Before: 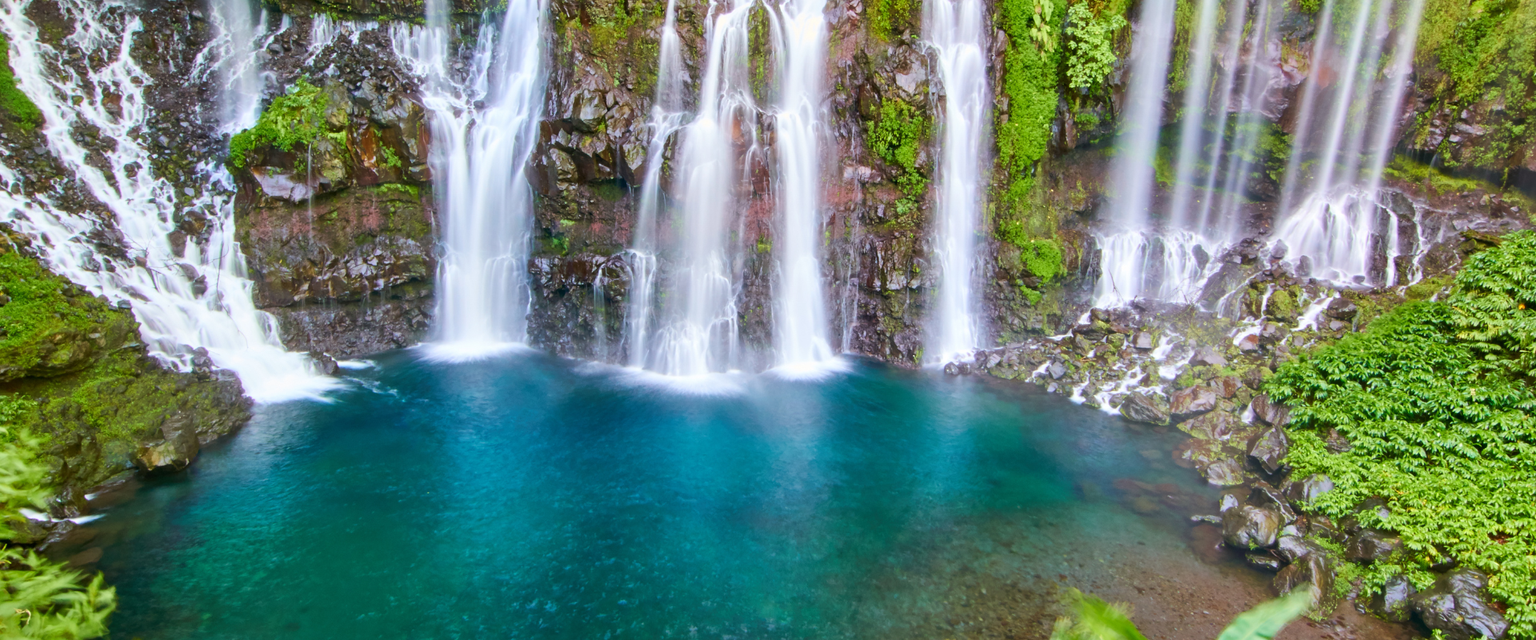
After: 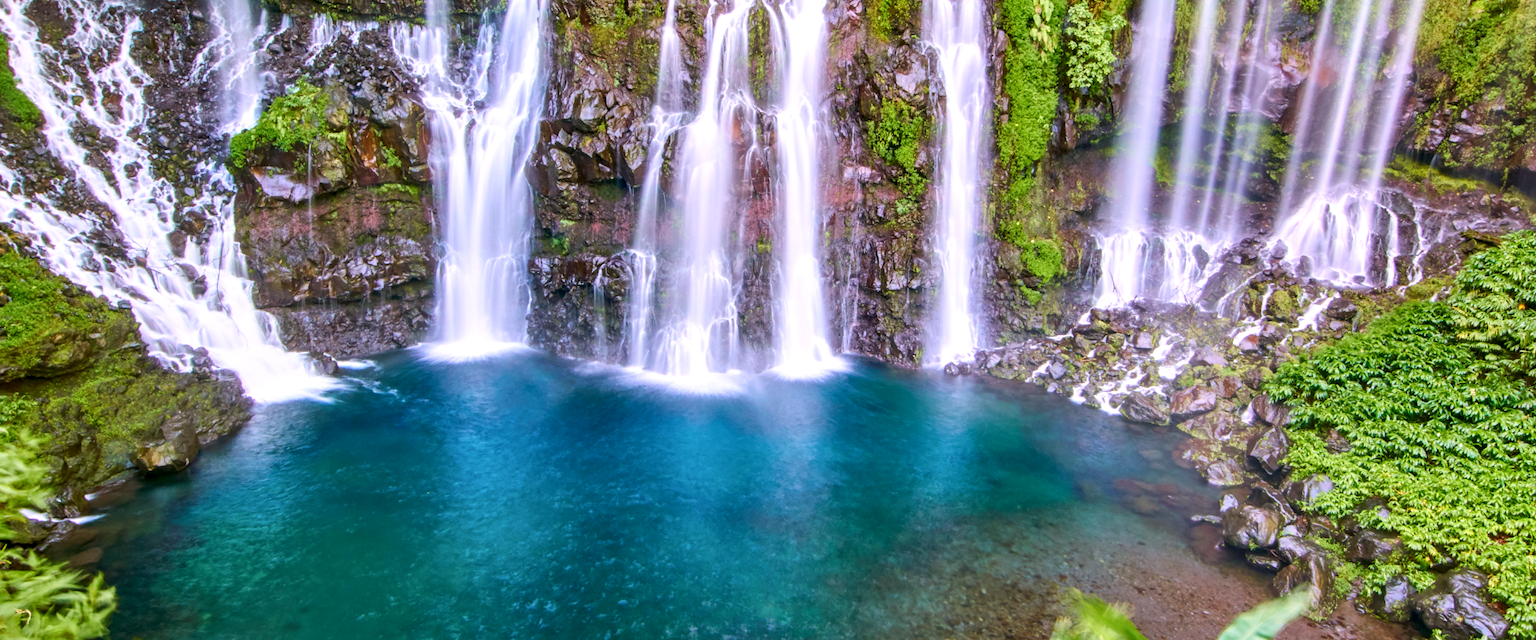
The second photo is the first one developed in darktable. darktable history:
local contrast: detail 130%
white balance: red 1.066, blue 1.119
